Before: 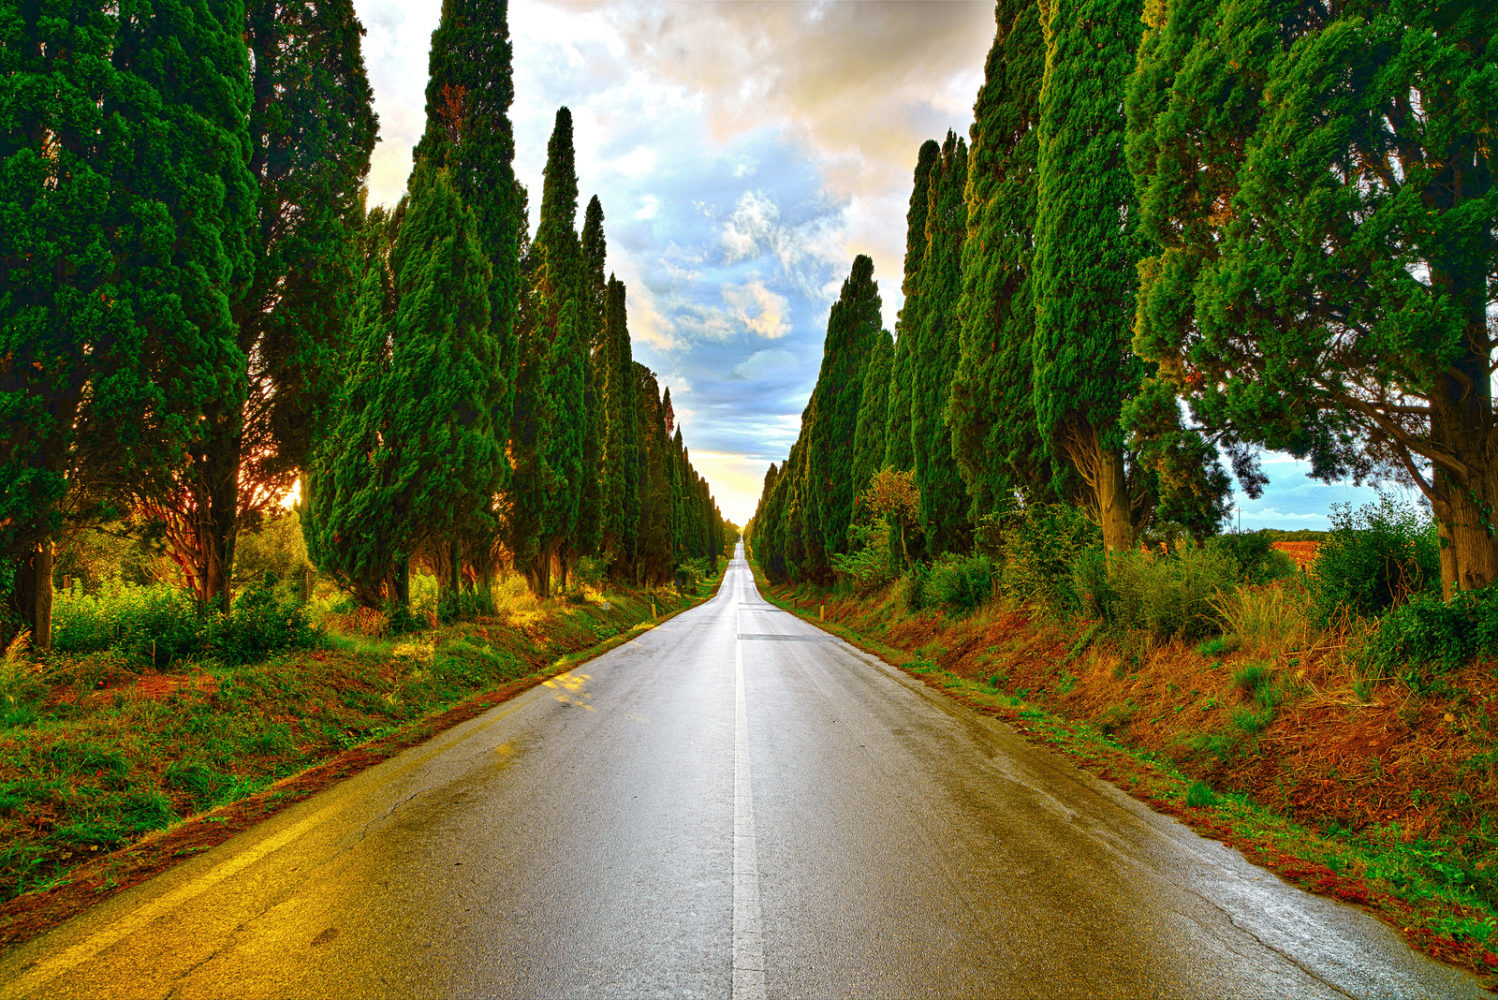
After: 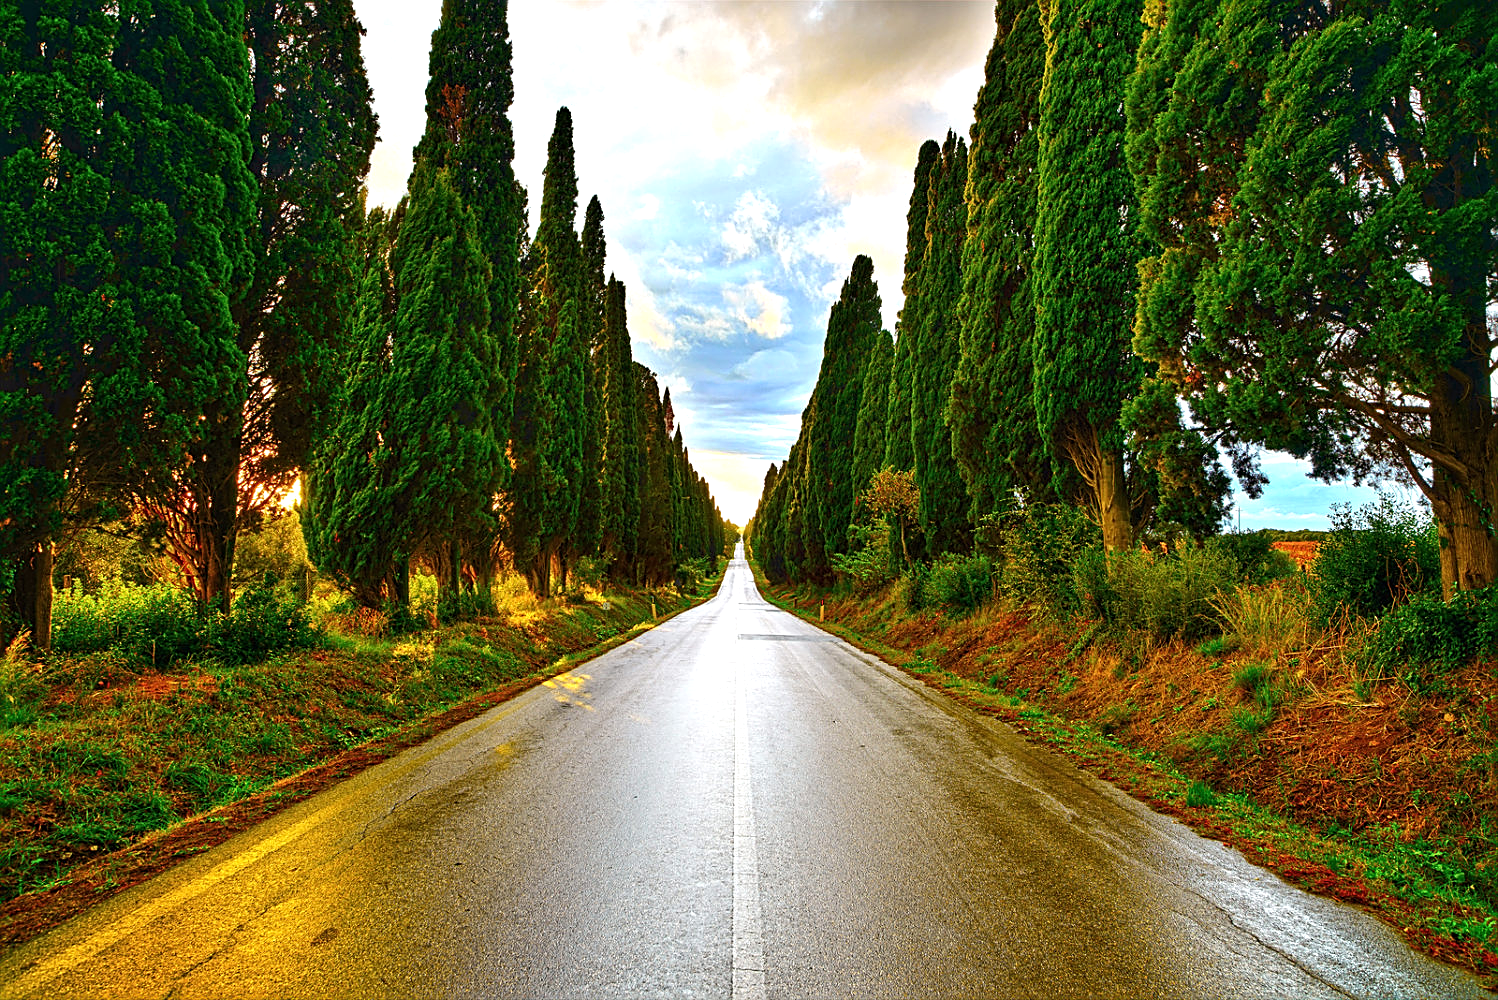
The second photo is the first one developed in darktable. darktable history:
base curve: exposure shift 0, preserve colors none
tone equalizer: -8 EV -0.417 EV, -7 EV -0.389 EV, -6 EV -0.333 EV, -5 EV -0.222 EV, -3 EV 0.222 EV, -2 EV 0.333 EV, -1 EV 0.389 EV, +0 EV 0.417 EV, edges refinement/feathering 500, mask exposure compensation -1.57 EV, preserve details no
sharpen: on, module defaults
